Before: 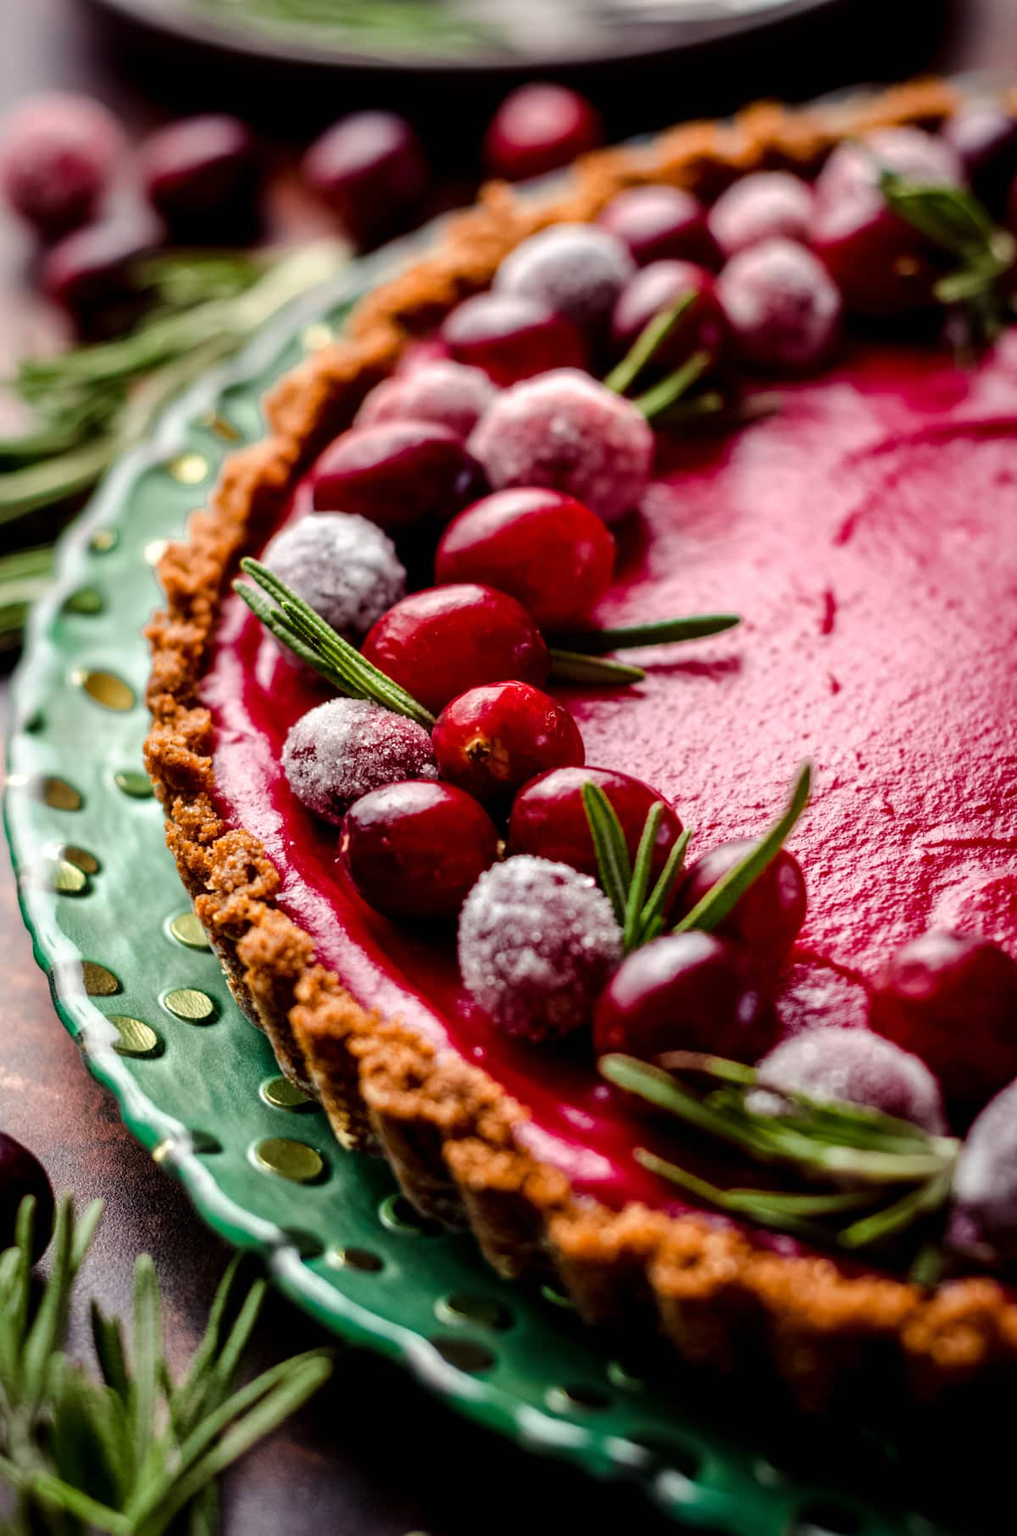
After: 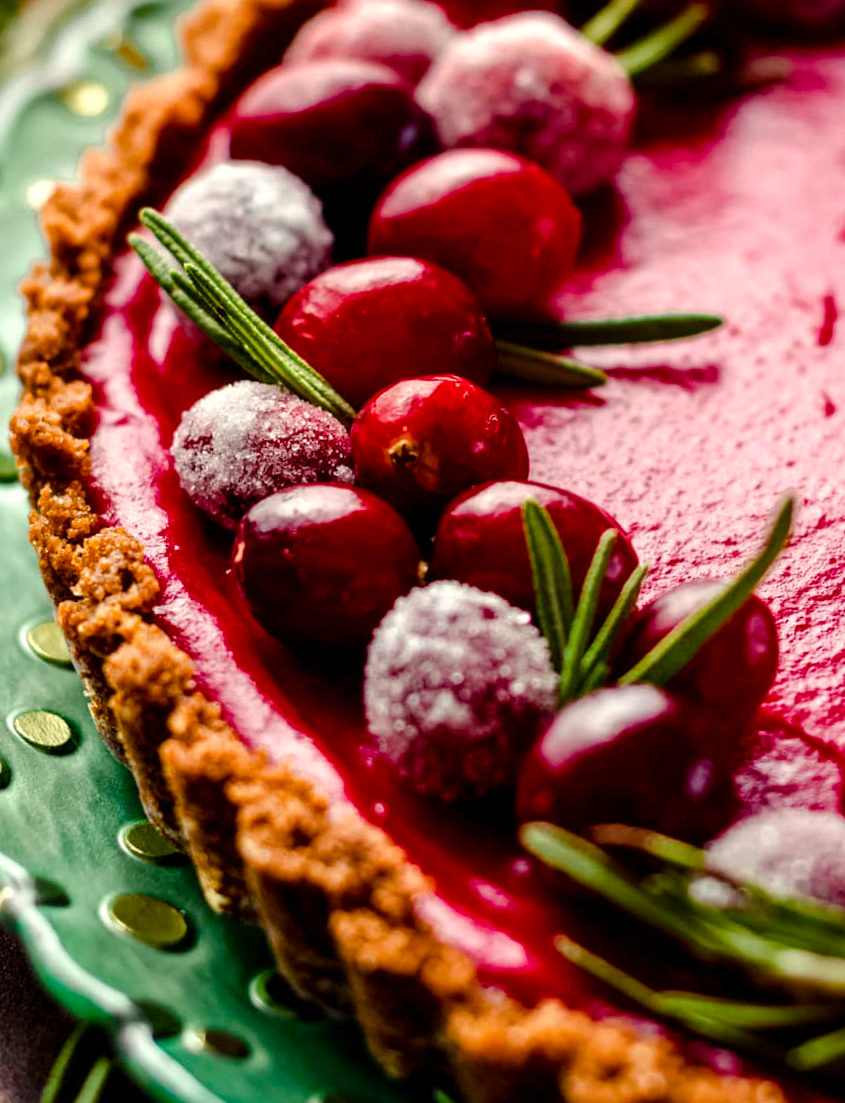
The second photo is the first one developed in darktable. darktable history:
crop and rotate: angle -3.98°, left 9.846%, top 21.028%, right 12.504%, bottom 11.862%
color balance rgb: power › chroma 0.227%, power › hue 61.88°, highlights gain › luminance 7.16%, highlights gain › chroma 1.92%, highlights gain › hue 89.41°, perceptual saturation grading › global saturation 20%, perceptual saturation grading › highlights -25.729%, perceptual saturation grading › shadows 26.047%, global vibrance 14.352%
